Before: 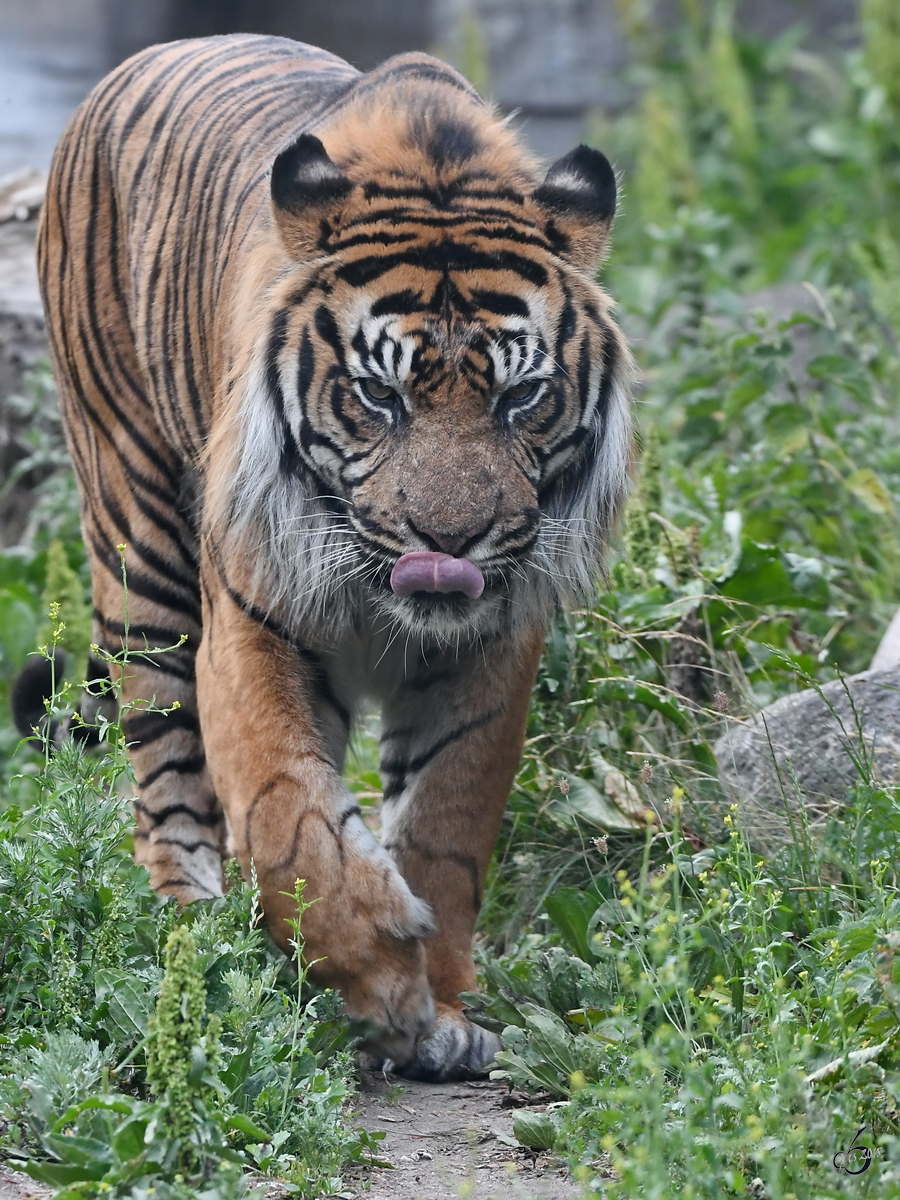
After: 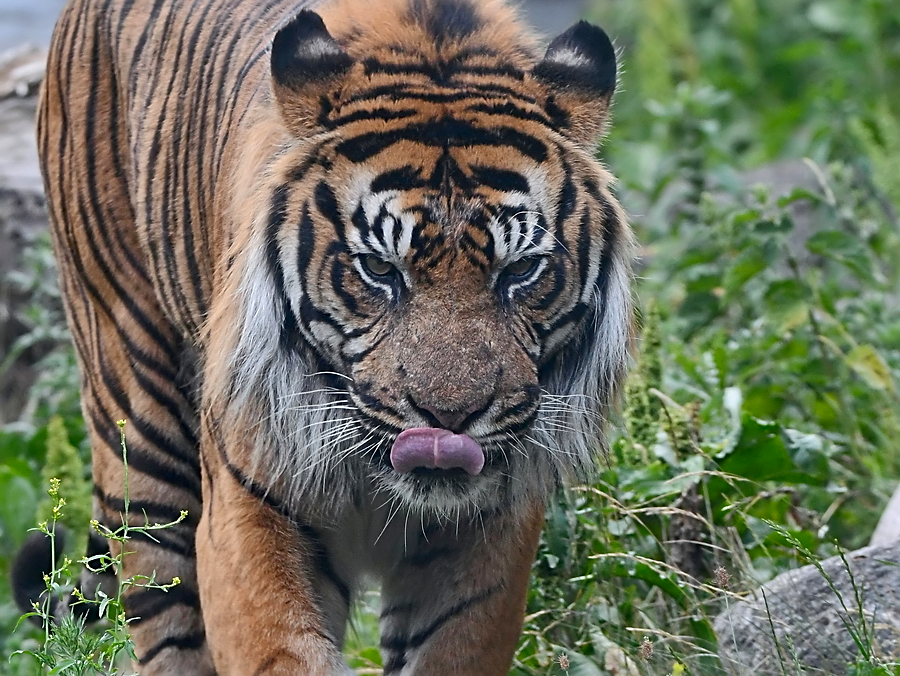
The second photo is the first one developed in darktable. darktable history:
shadows and highlights: on, module defaults
contrast brightness saturation: contrast 0.132, brightness -0.058, saturation 0.163
tone equalizer: on, module defaults
crop and rotate: top 10.413%, bottom 33.186%
sharpen: on, module defaults
